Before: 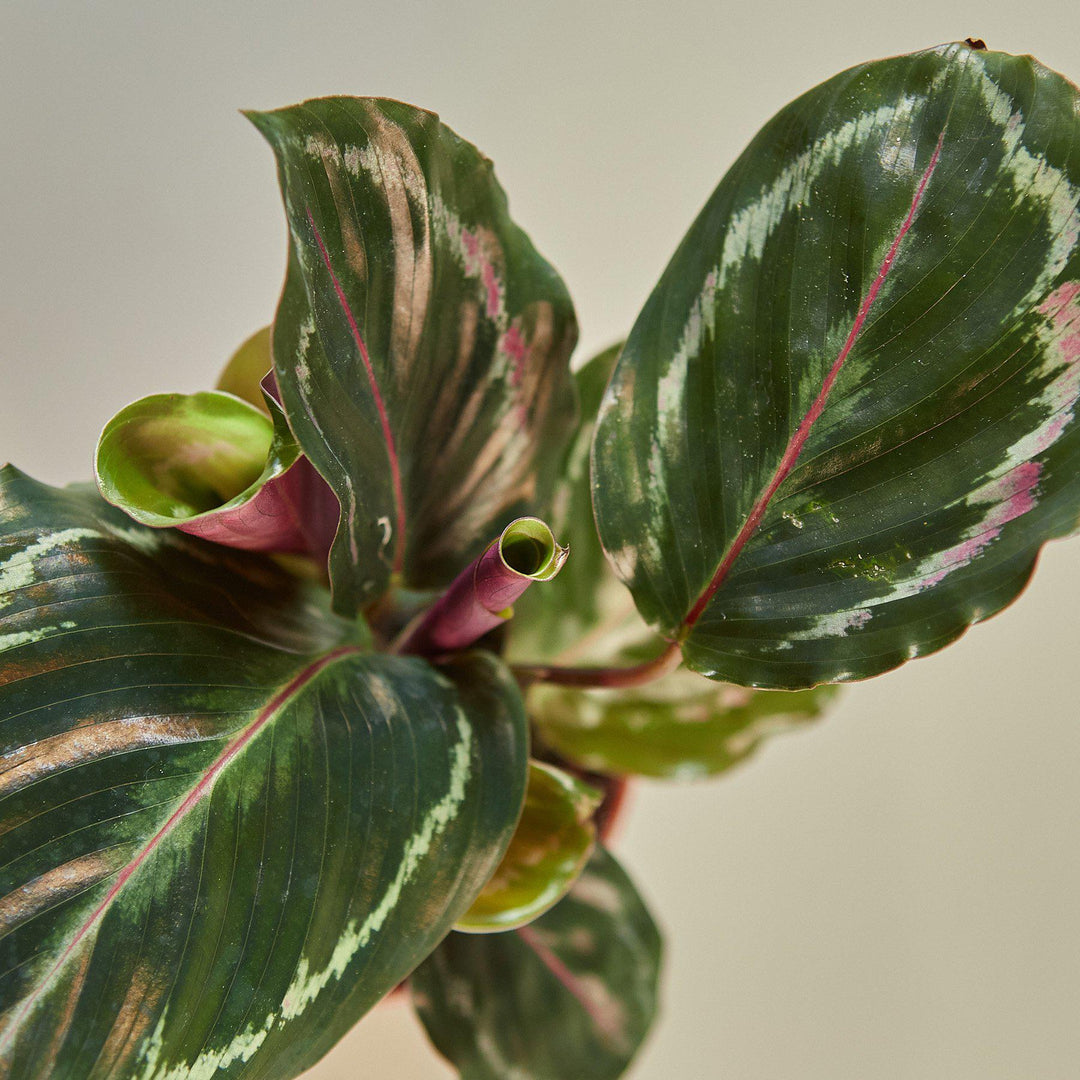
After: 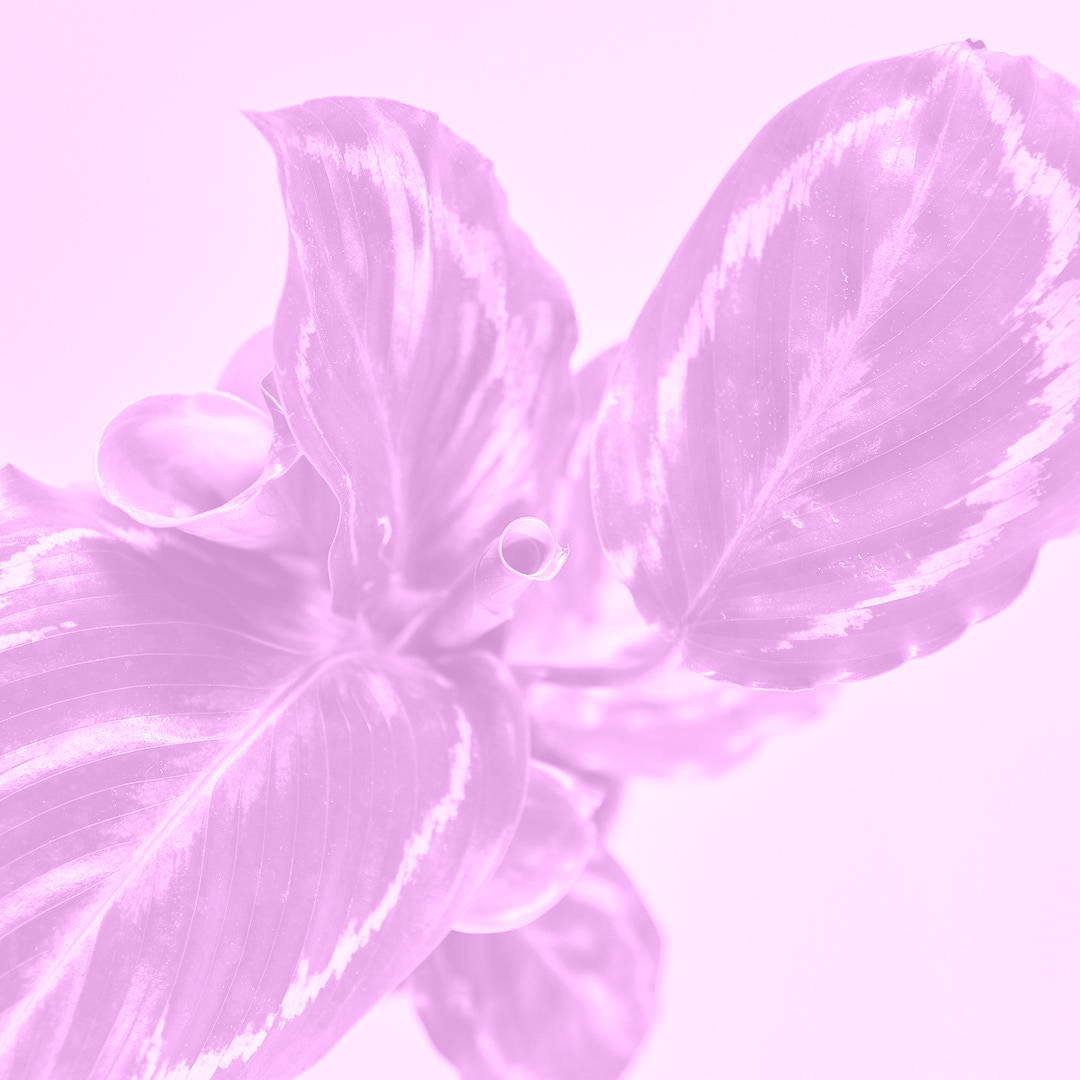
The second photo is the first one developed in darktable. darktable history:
shadows and highlights: shadows 20.55, highlights -20.99, soften with gaussian
exposure: black level correction 0, exposure 0.7 EV, compensate exposure bias true, compensate highlight preservation false
colorize: hue 331.2°, saturation 69%, source mix 30.28%, lightness 69.02%, version 1
color balance: lift [1.001, 0.997, 0.99, 1.01], gamma [1.007, 1, 0.975, 1.025], gain [1, 1.065, 1.052, 0.935], contrast 13.25%
